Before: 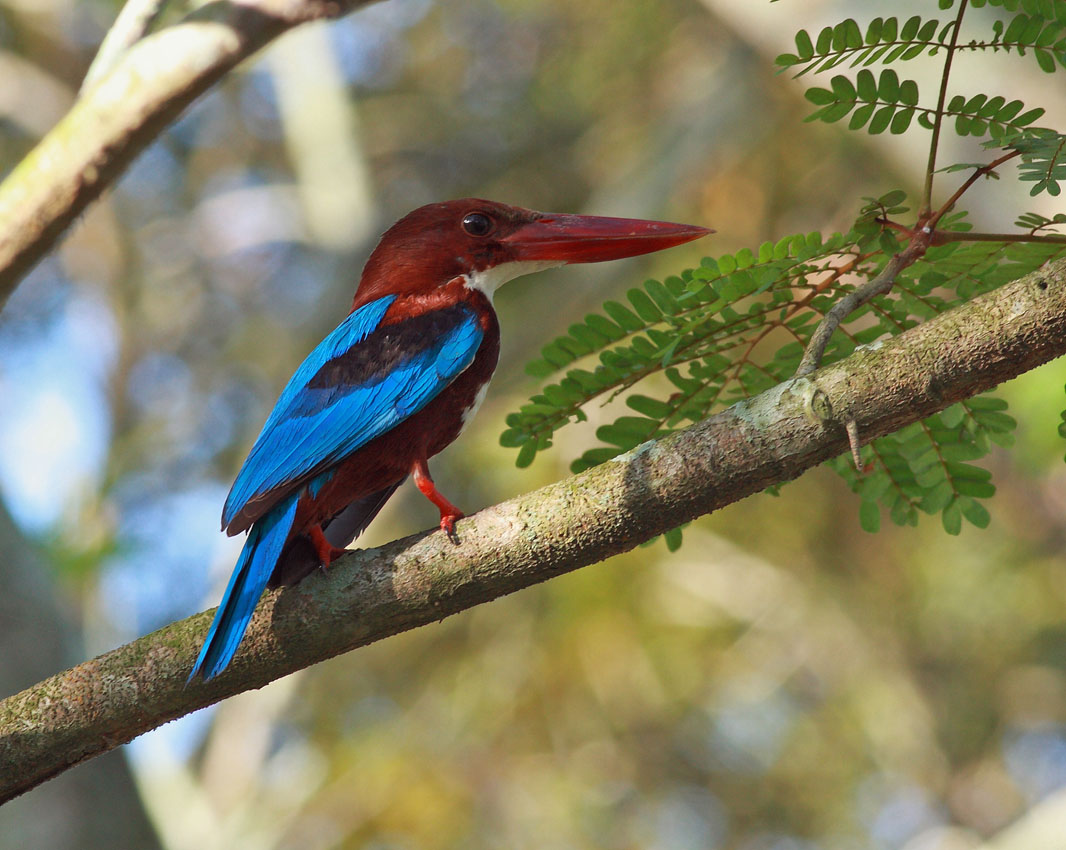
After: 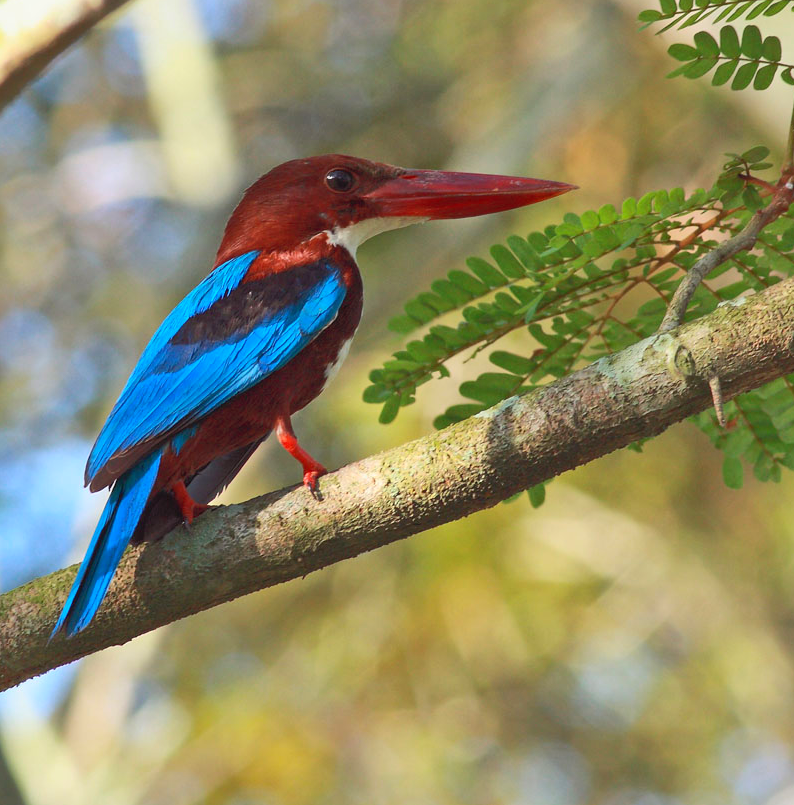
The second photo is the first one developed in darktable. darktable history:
crop and rotate: left 12.915%, top 5.256%, right 12.578%
shadows and highlights: on, module defaults
contrast brightness saturation: contrast 0.195, brightness 0.15, saturation 0.149
